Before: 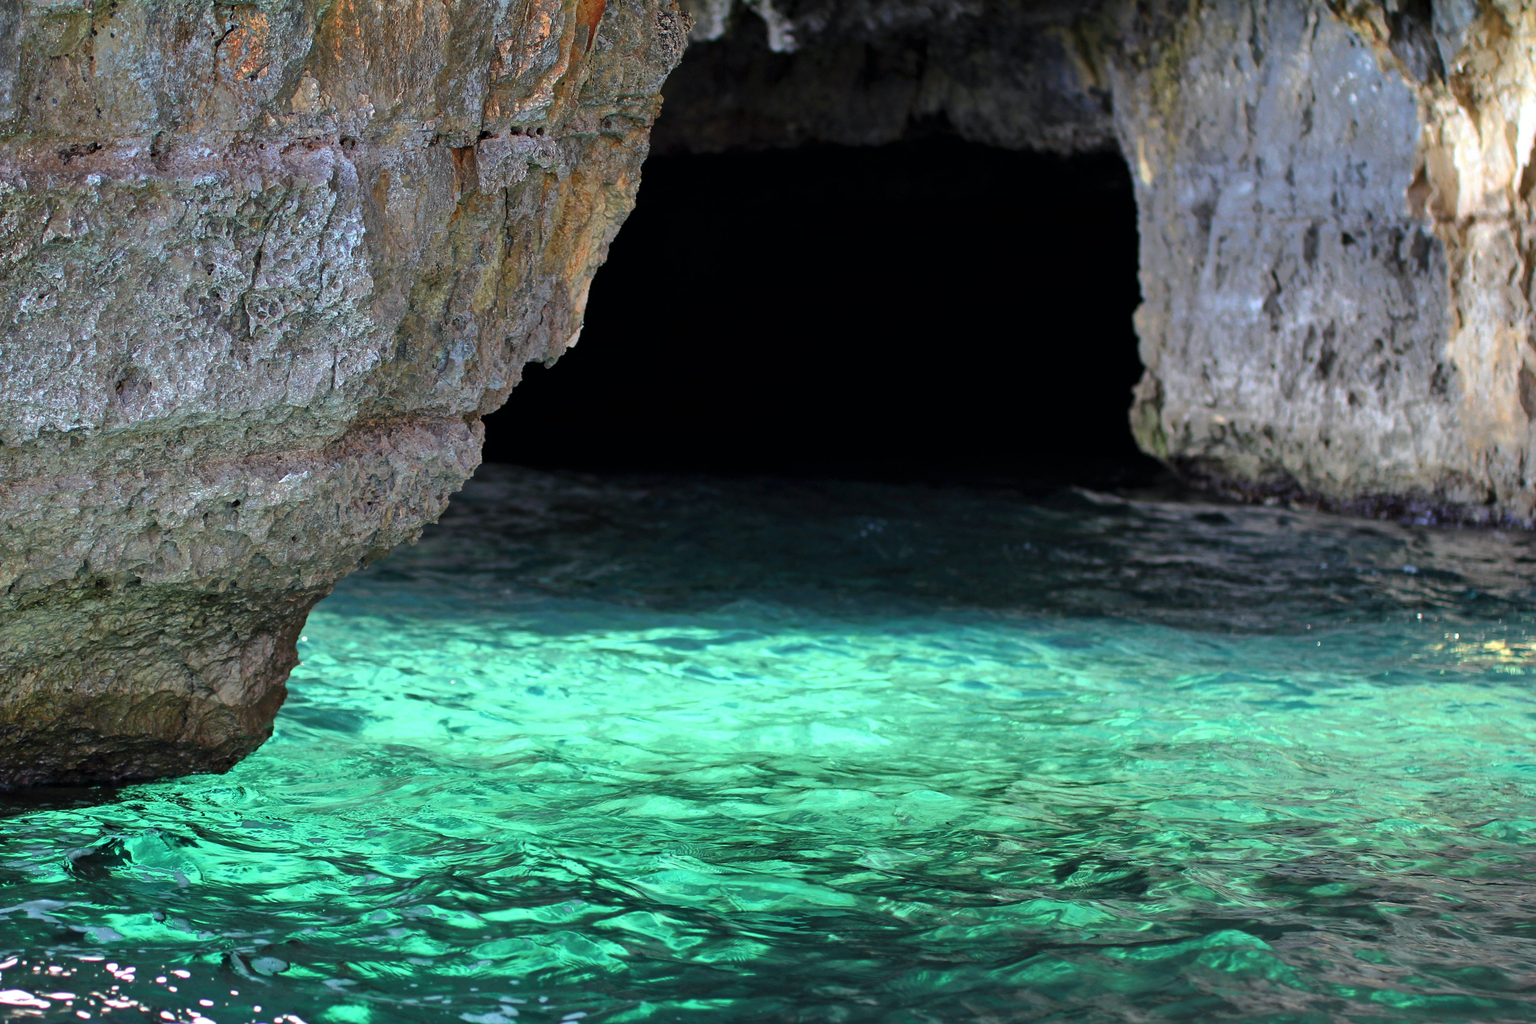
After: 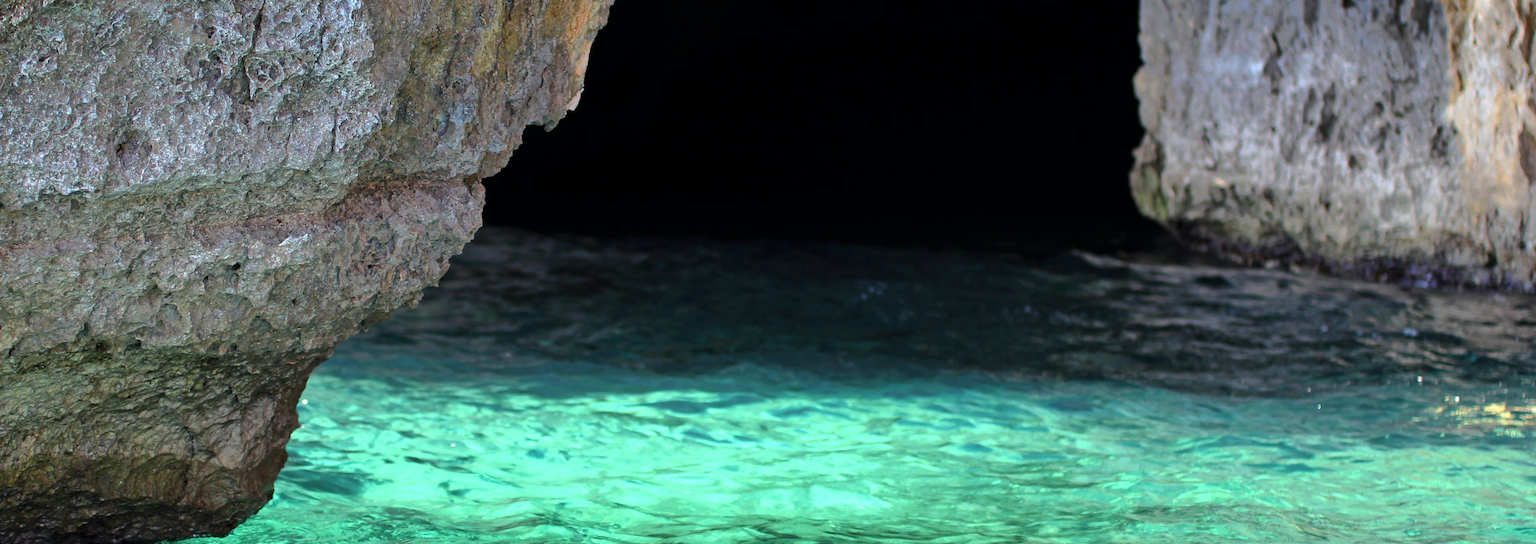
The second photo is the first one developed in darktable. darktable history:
crop and rotate: top 23.202%, bottom 23.618%
